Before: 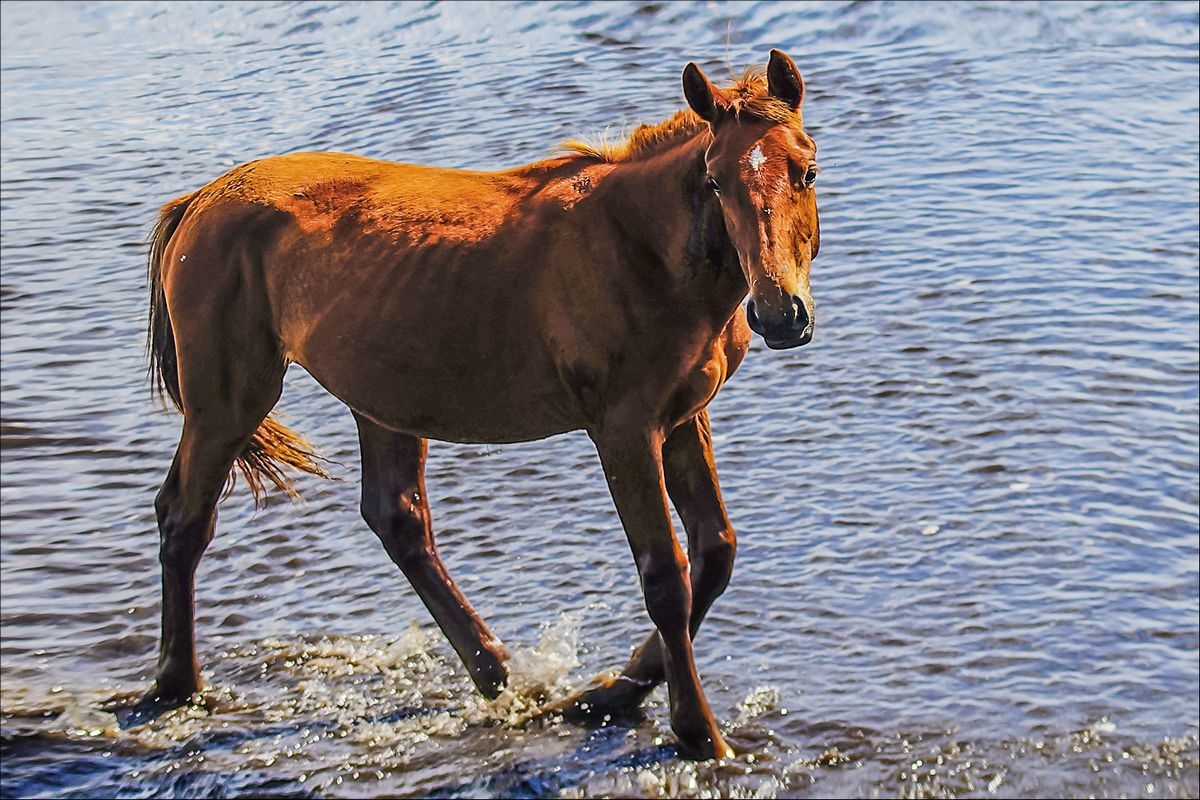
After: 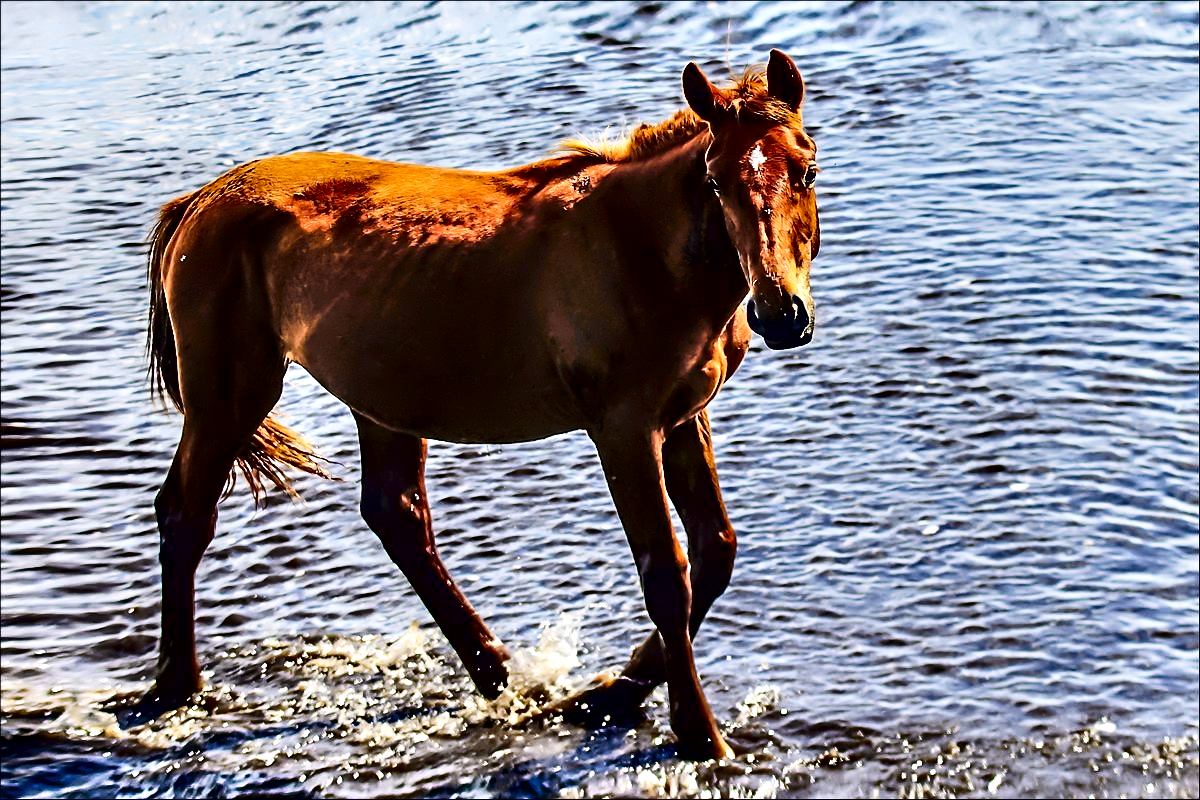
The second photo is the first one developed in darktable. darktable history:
contrast equalizer: y [[0.783, 0.666, 0.575, 0.77, 0.556, 0.501], [0.5 ×6], [0.5 ×6], [0, 0.02, 0.272, 0.399, 0.062, 0], [0 ×6]]
contrast brightness saturation: contrast 0.21, brightness -0.11, saturation 0.21
